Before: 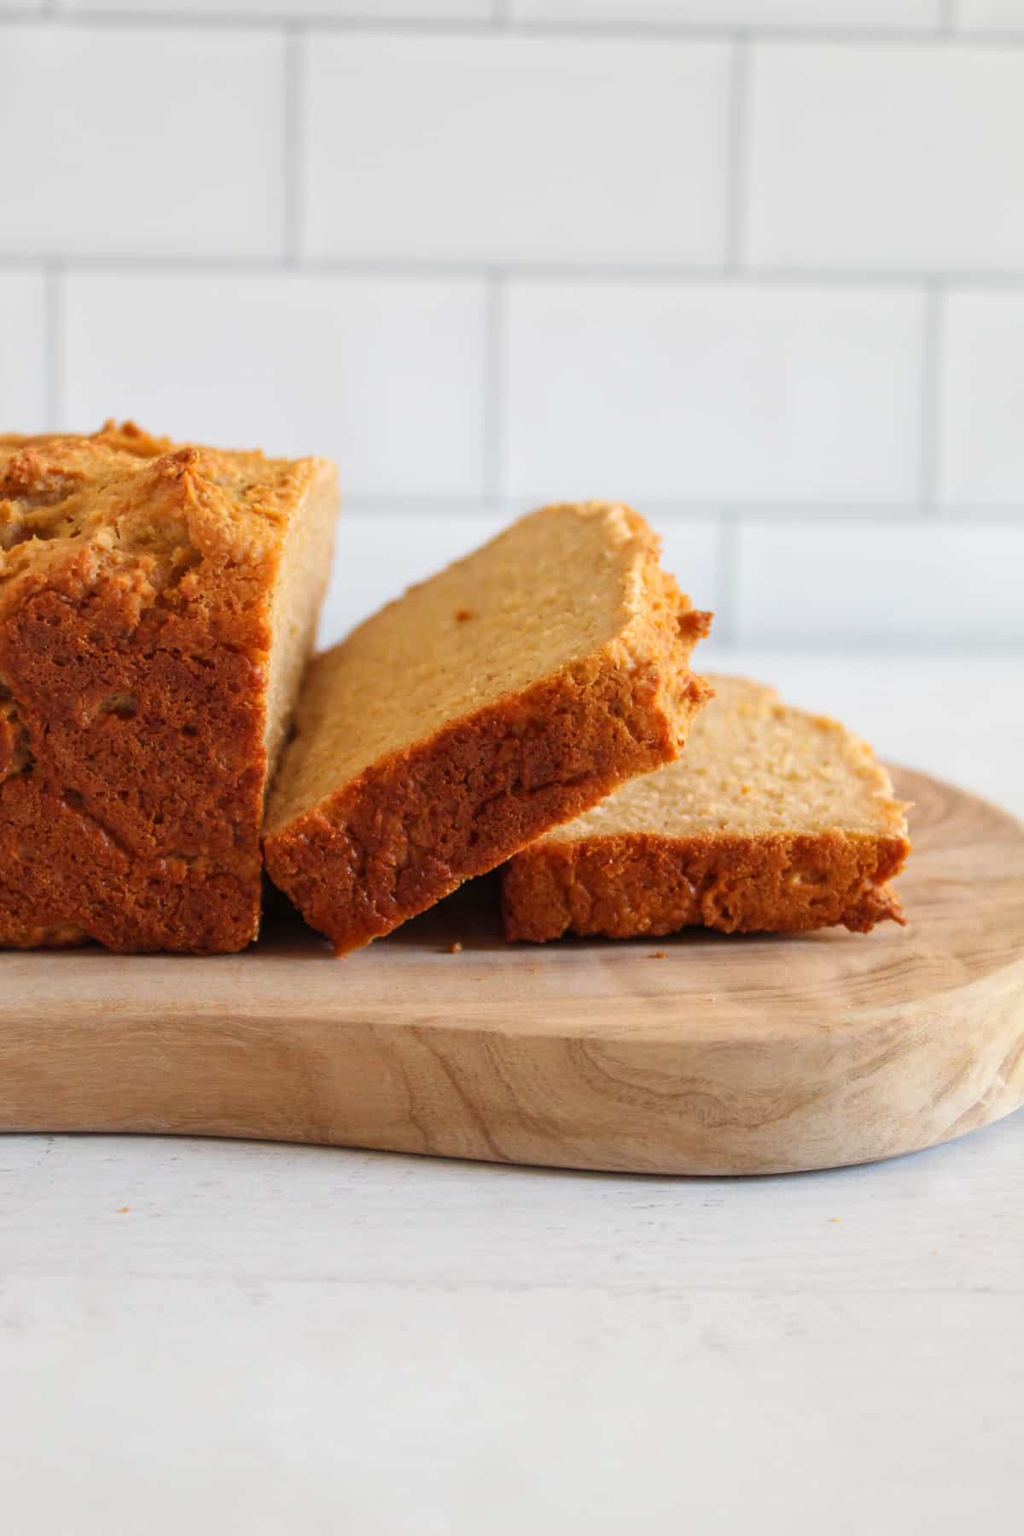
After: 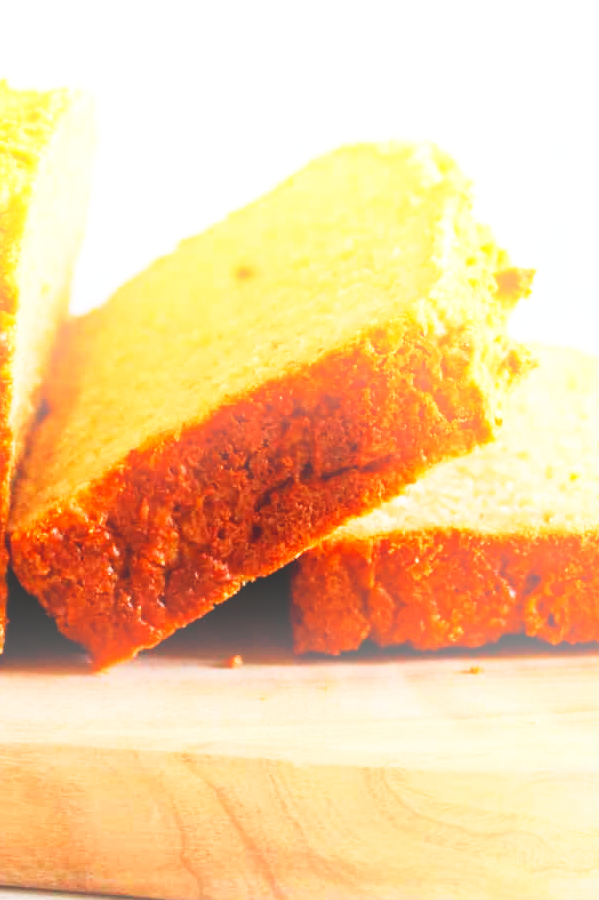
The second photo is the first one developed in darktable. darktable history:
bloom: on, module defaults
base curve: curves: ch0 [(0, 0) (0.007, 0.004) (0.027, 0.03) (0.046, 0.07) (0.207, 0.54) (0.442, 0.872) (0.673, 0.972) (1, 1)], preserve colors none
crop: left 25%, top 25%, right 25%, bottom 25%
